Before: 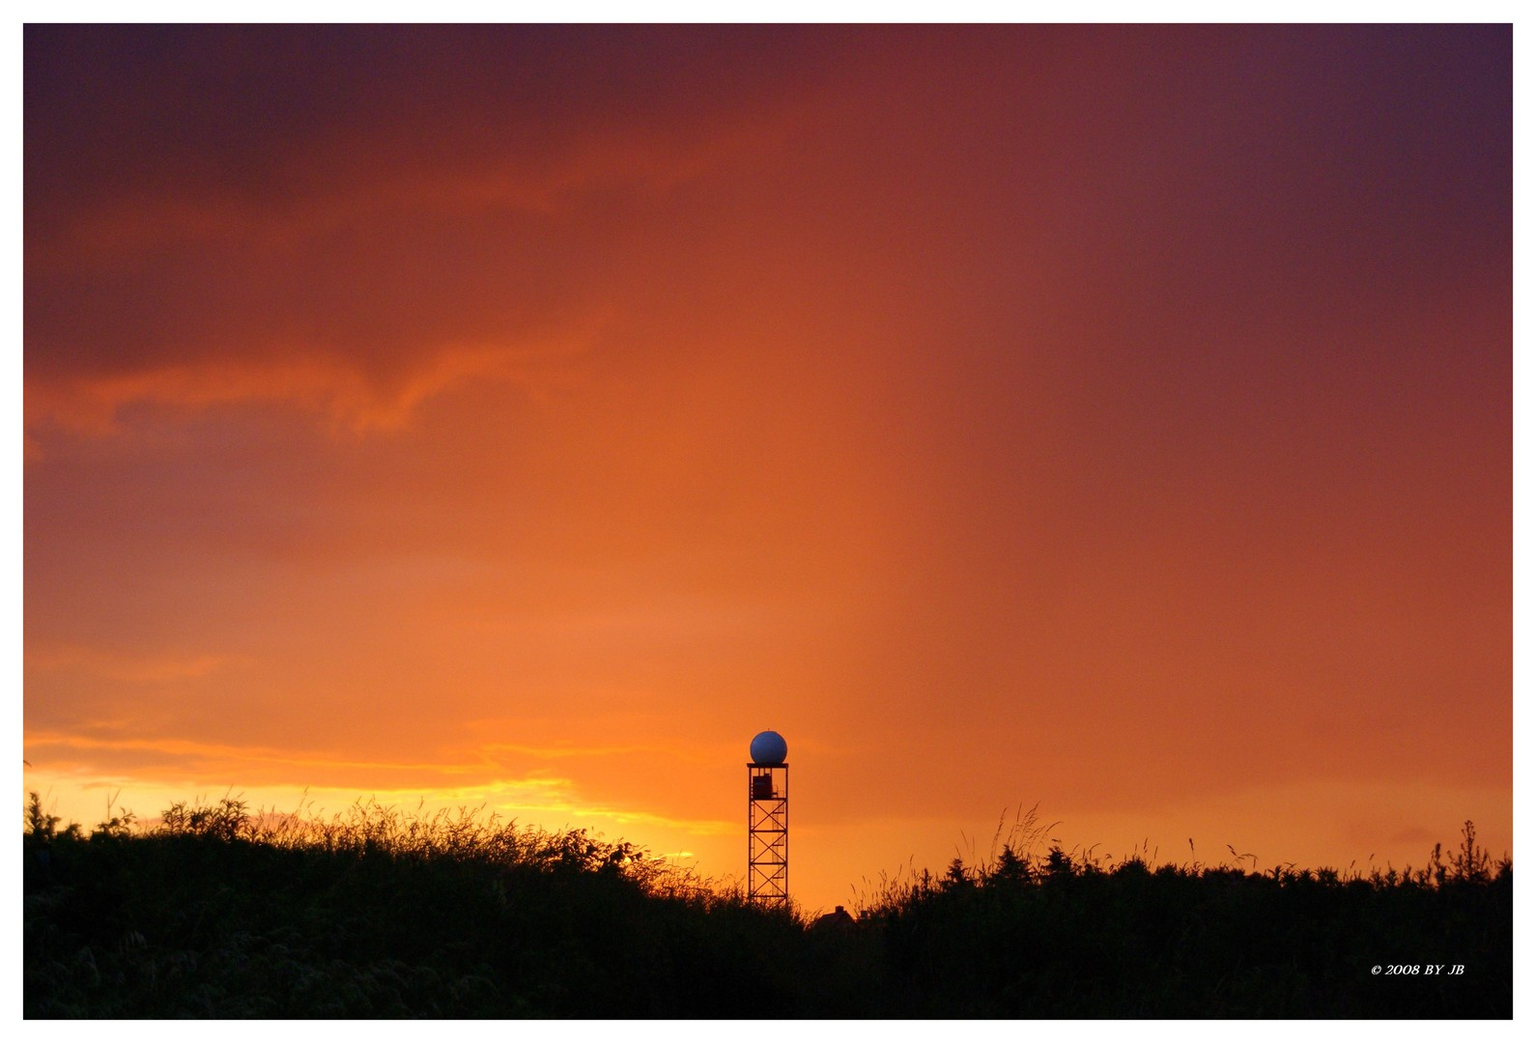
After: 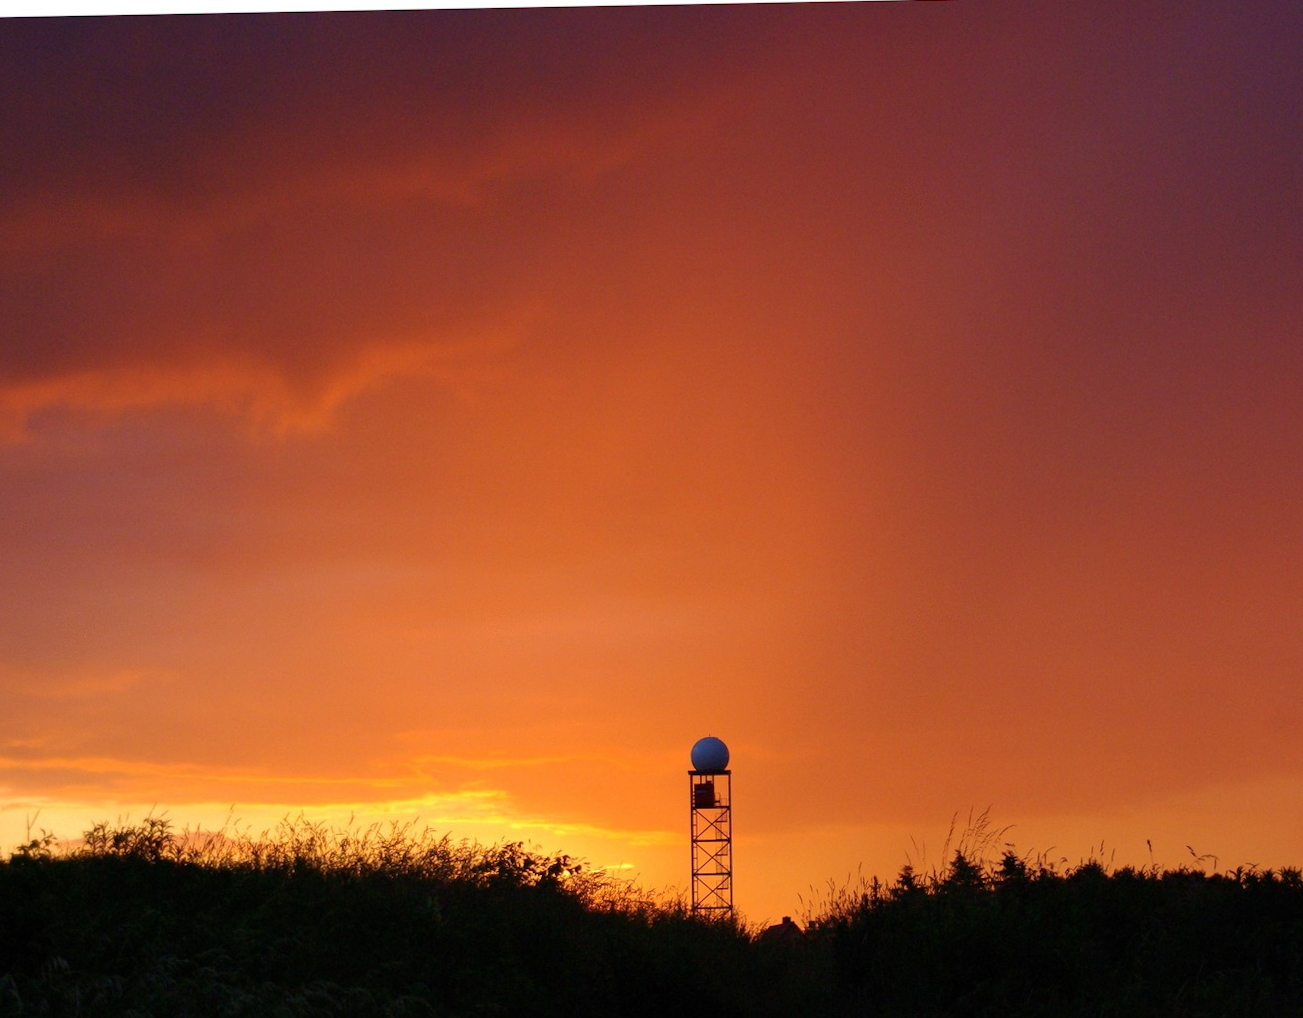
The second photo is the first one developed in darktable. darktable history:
crop and rotate: angle 1.08°, left 4.497%, top 0.532%, right 11.274%, bottom 2.57%
